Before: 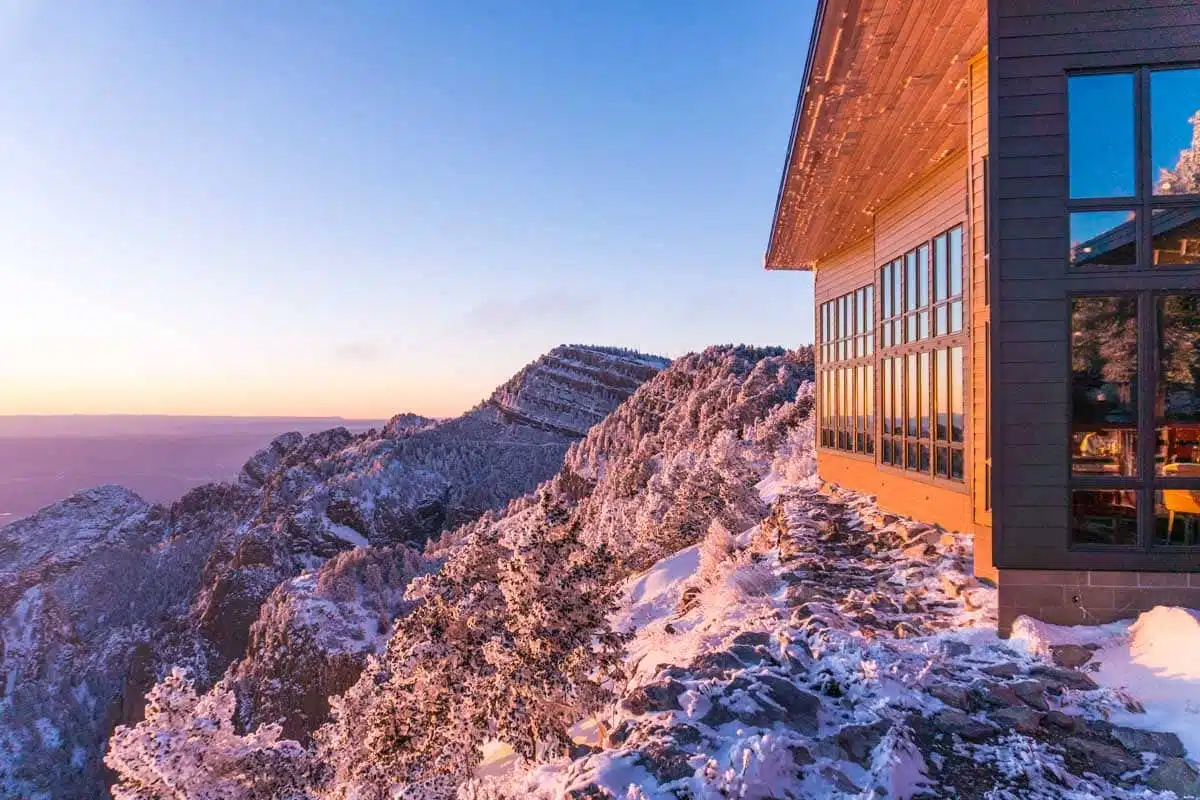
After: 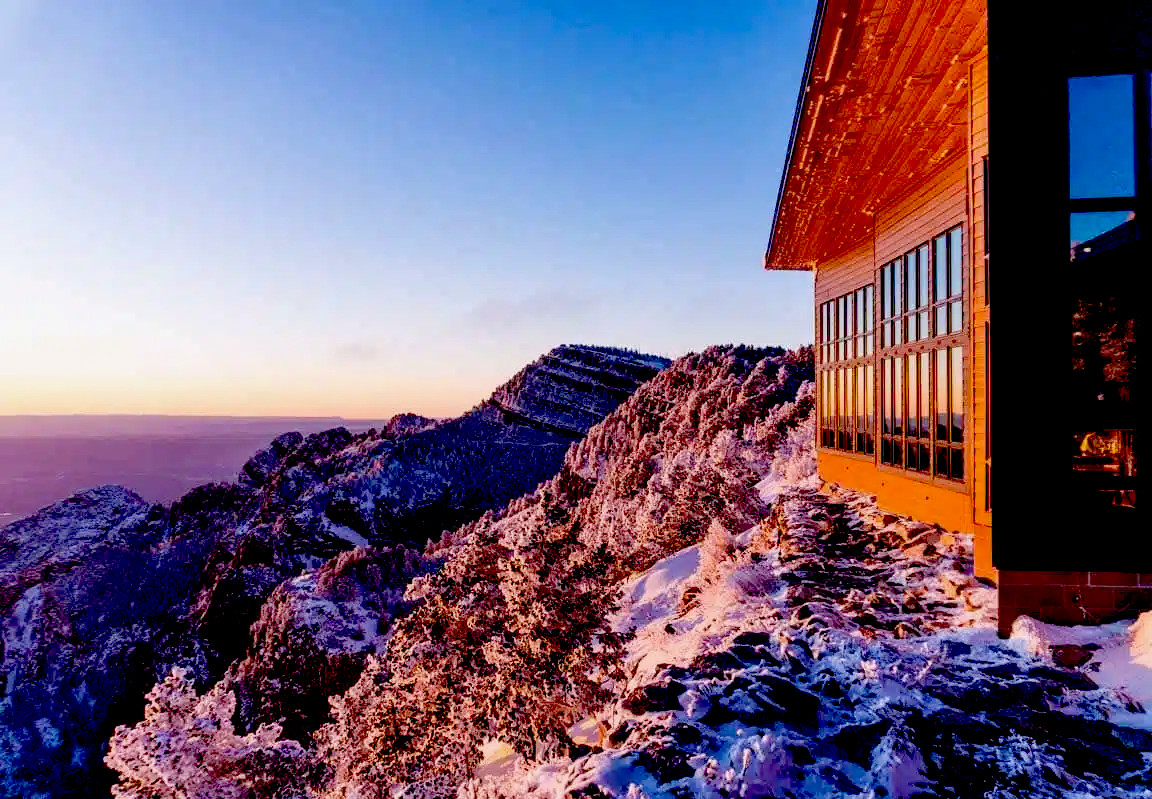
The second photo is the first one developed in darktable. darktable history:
exposure: black level correction 0.1, exposure -0.086 EV, compensate highlight preservation false
crop: right 3.978%, bottom 0.037%
